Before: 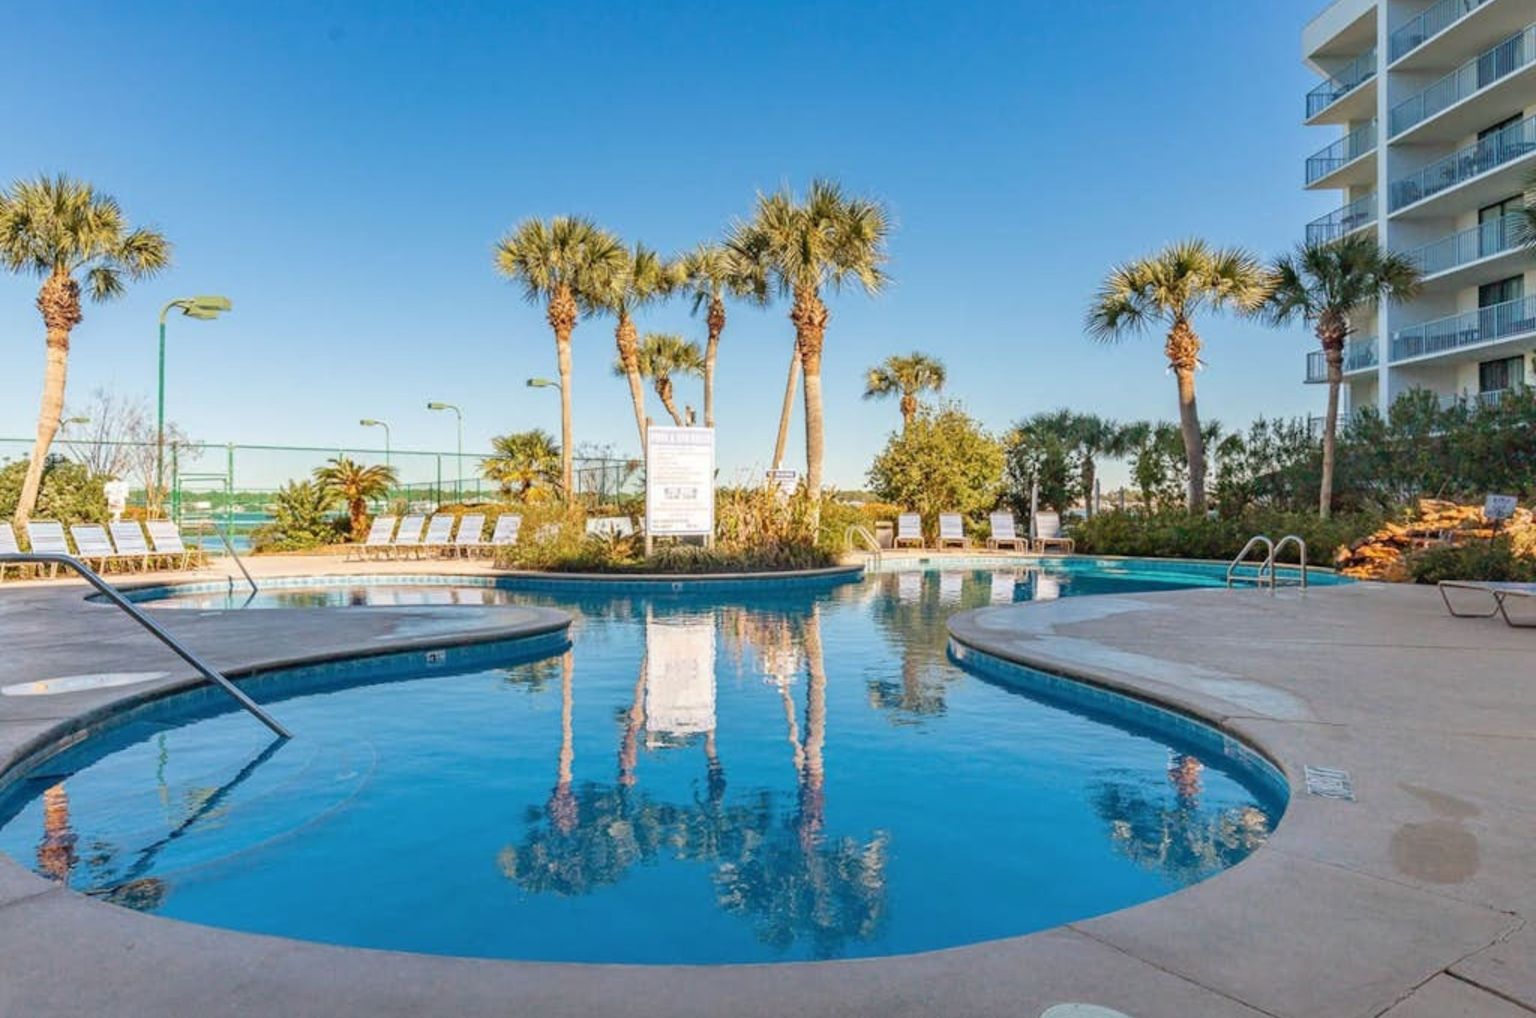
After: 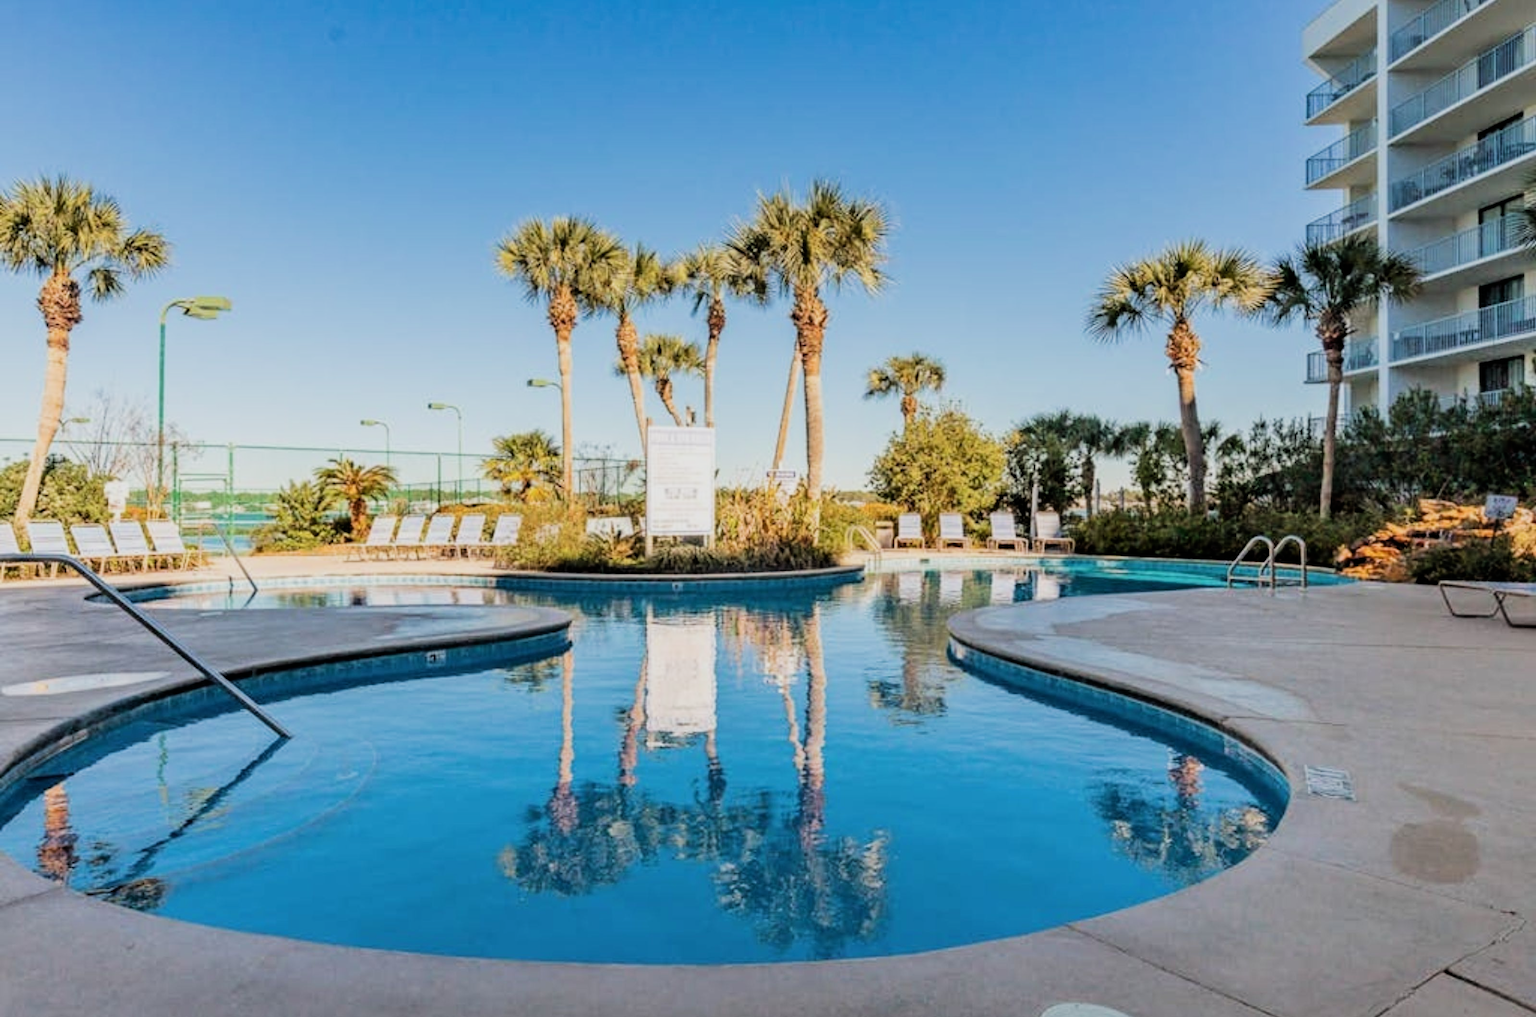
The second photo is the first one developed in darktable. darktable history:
filmic rgb: black relative exposure -5.14 EV, white relative exposure 3.97 EV, hardness 2.88, contrast 1.299, highlights saturation mix -28.65%
